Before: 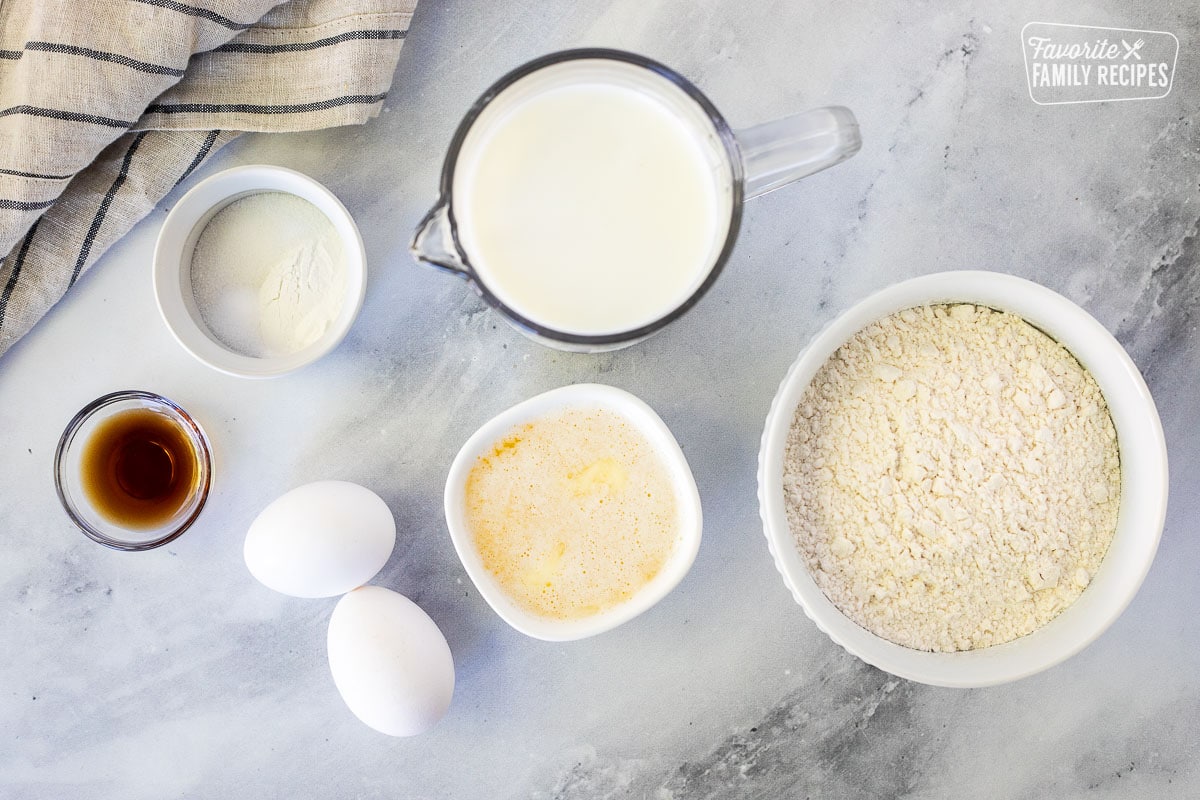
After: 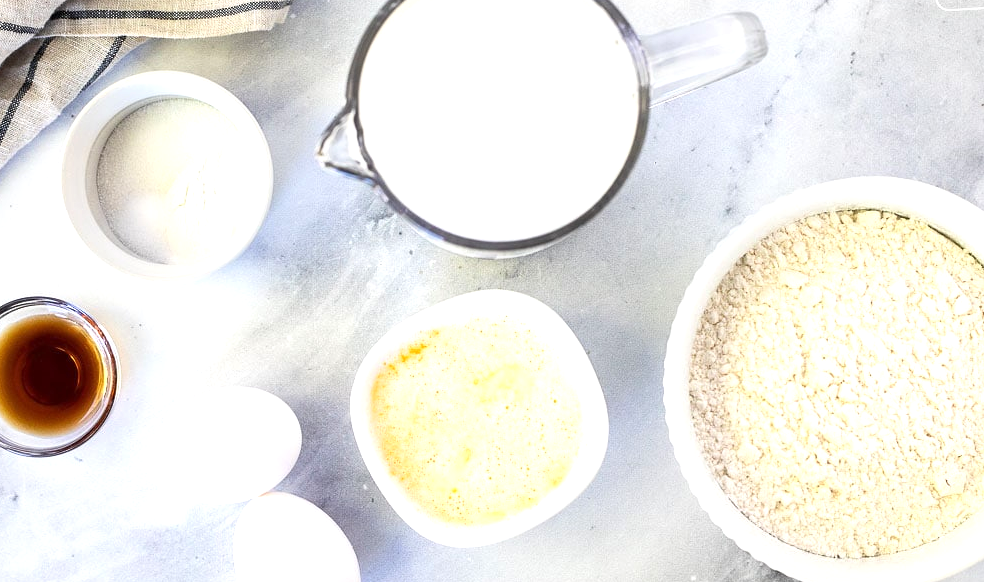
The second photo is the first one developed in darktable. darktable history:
exposure: exposure 0.574 EV, compensate highlight preservation false
crop: left 7.856%, top 11.836%, right 10.12%, bottom 15.387%
